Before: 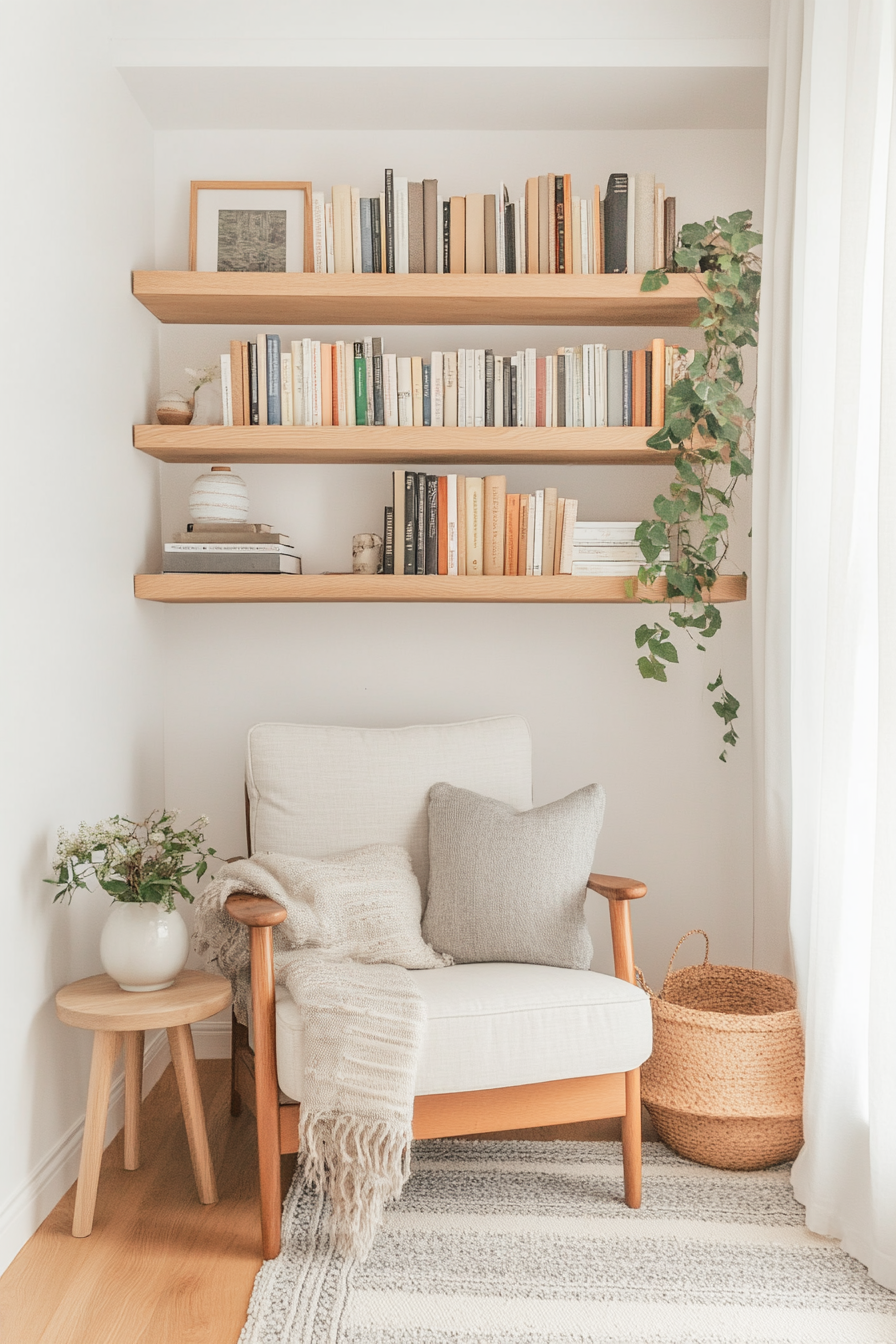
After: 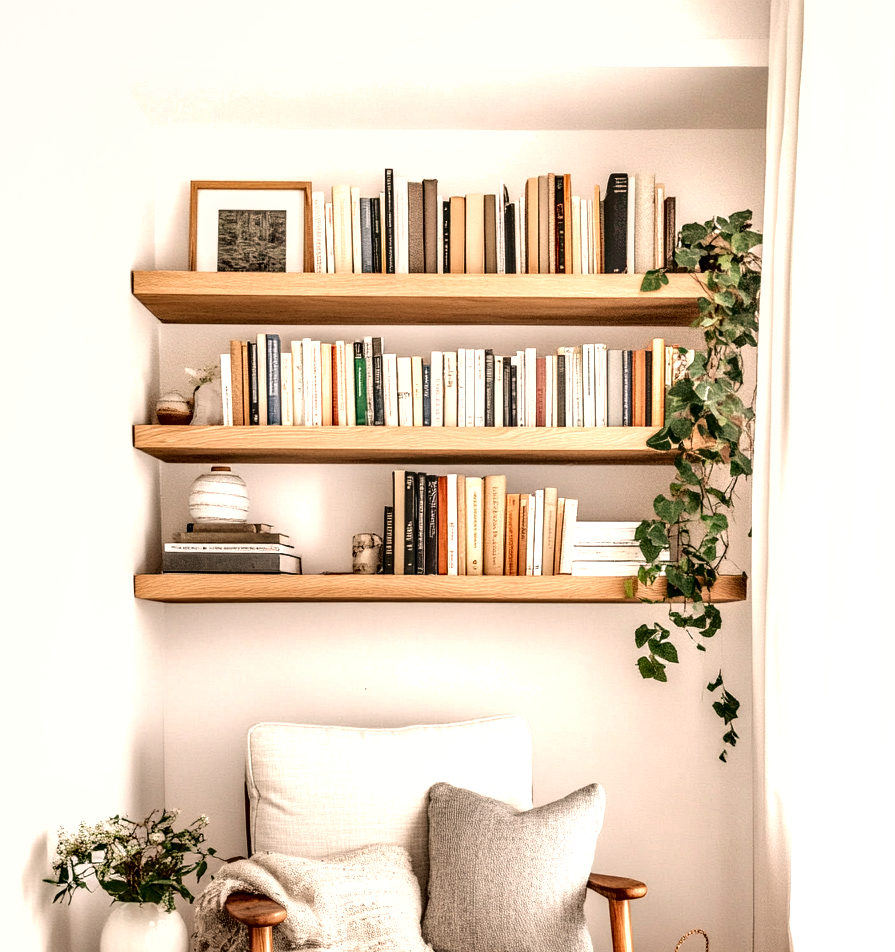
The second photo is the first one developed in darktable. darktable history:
exposure: exposure 0.67 EV, compensate highlight preservation false
crop: right 0.001%, bottom 29.148%
shadows and highlights: soften with gaussian
local contrast: highlights 60%, shadows 64%, detail 160%
color correction: highlights a* 6, highlights b* 4.73
